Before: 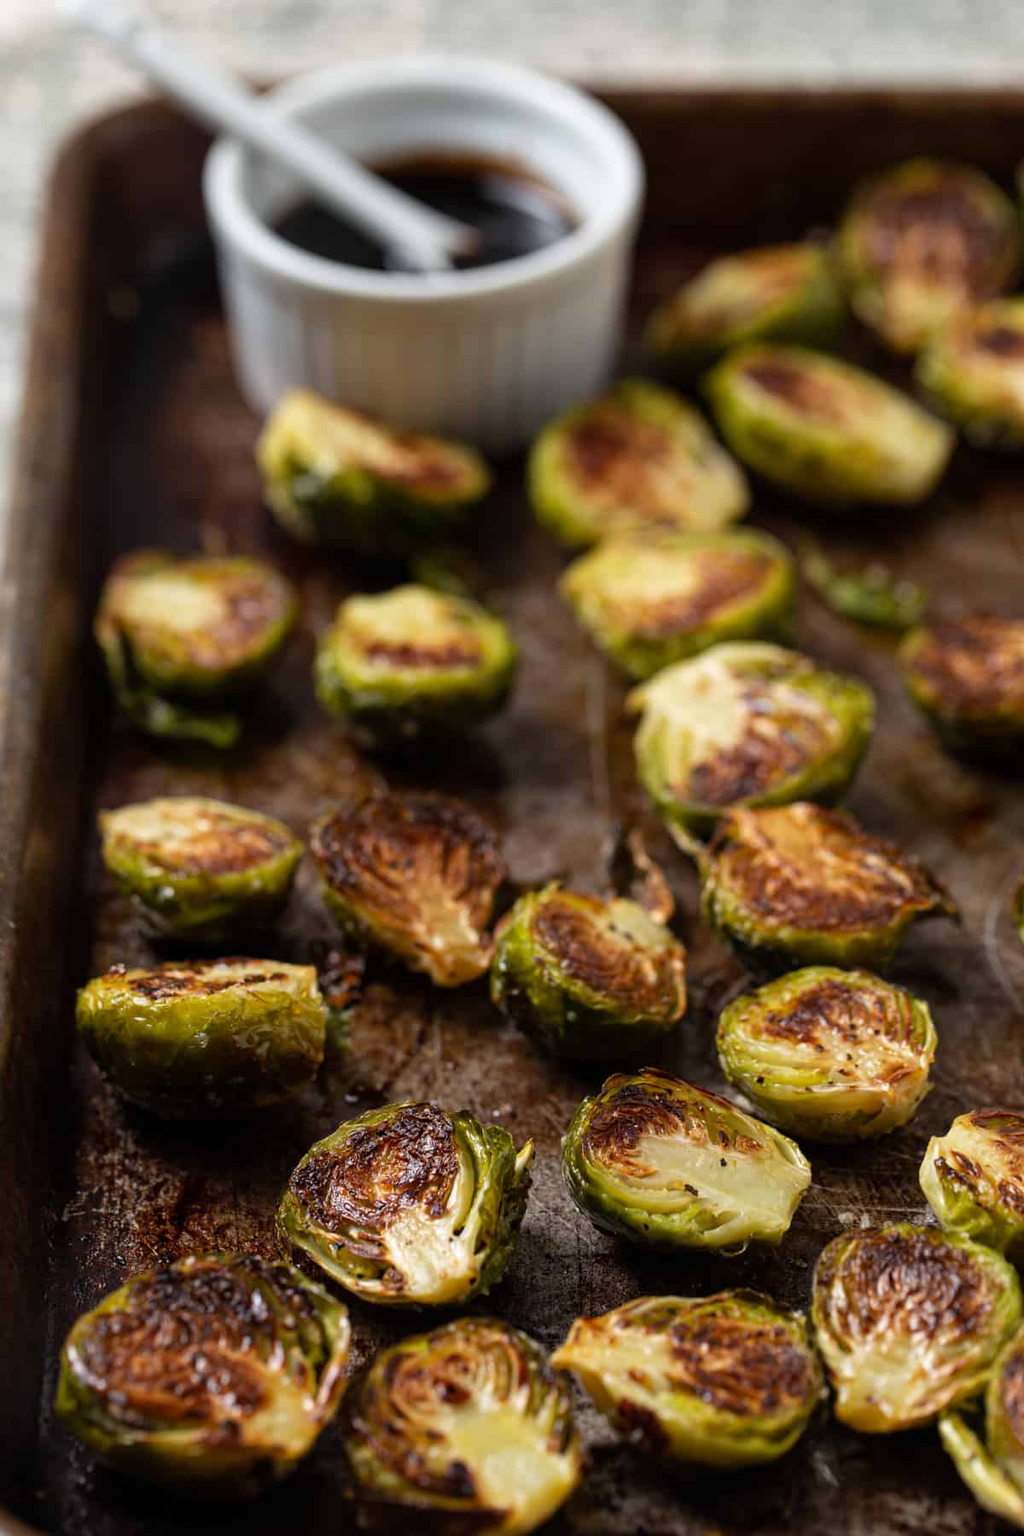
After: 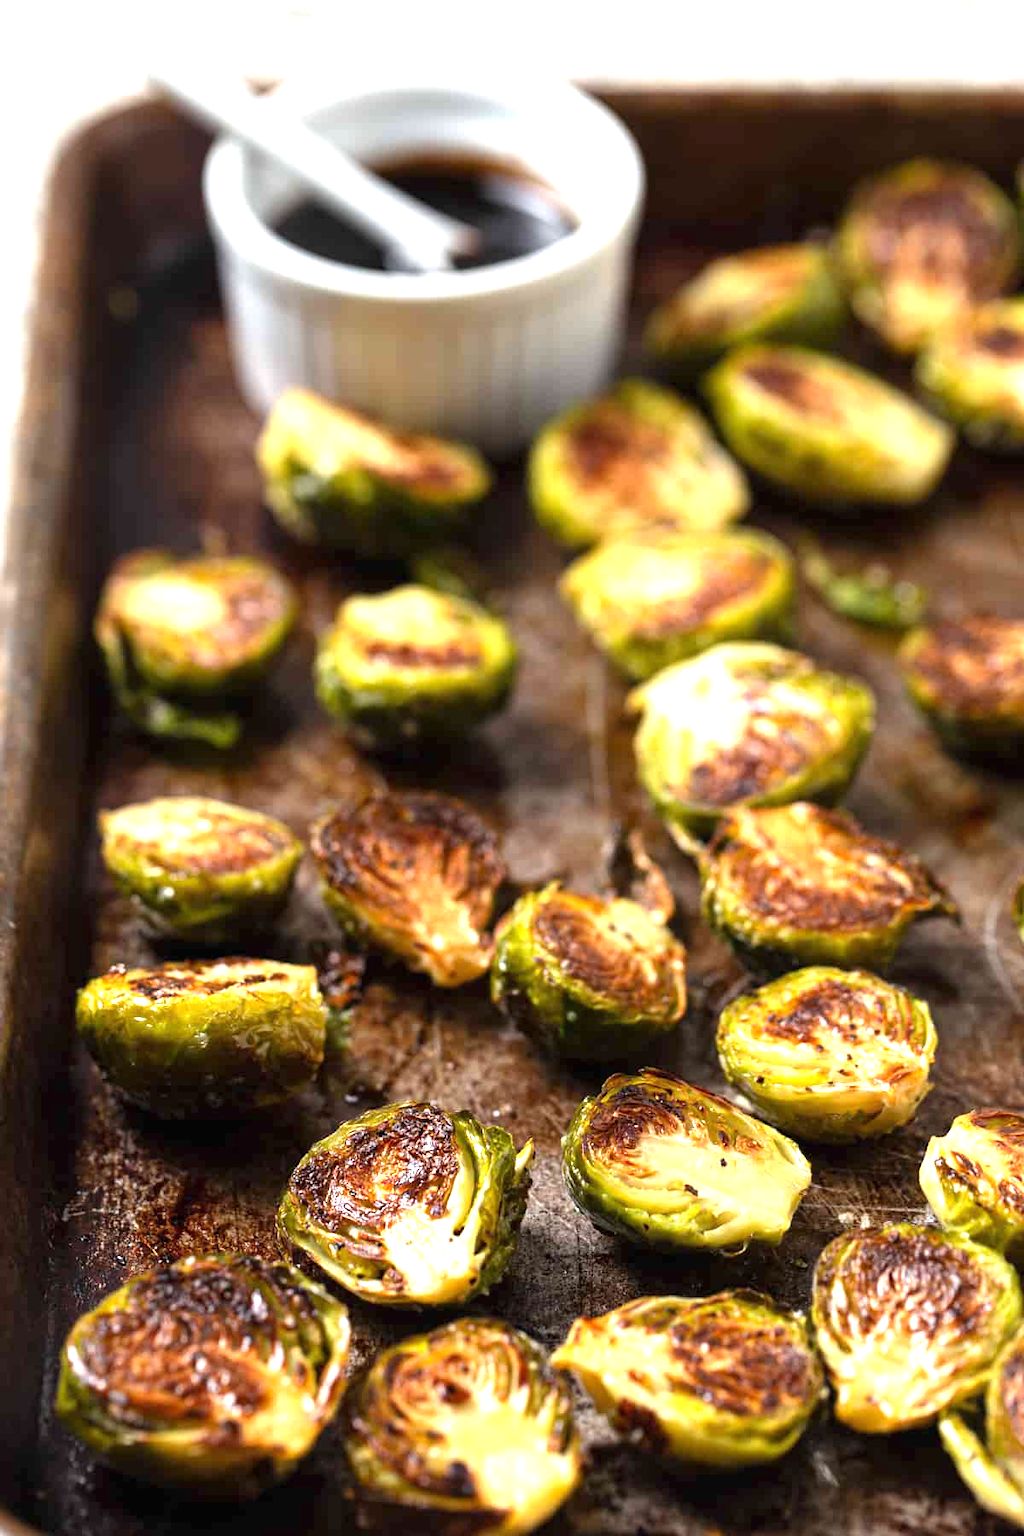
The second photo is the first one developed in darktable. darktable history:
exposure: black level correction 0, exposure 1.29 EV, compensate highlight preservation false
